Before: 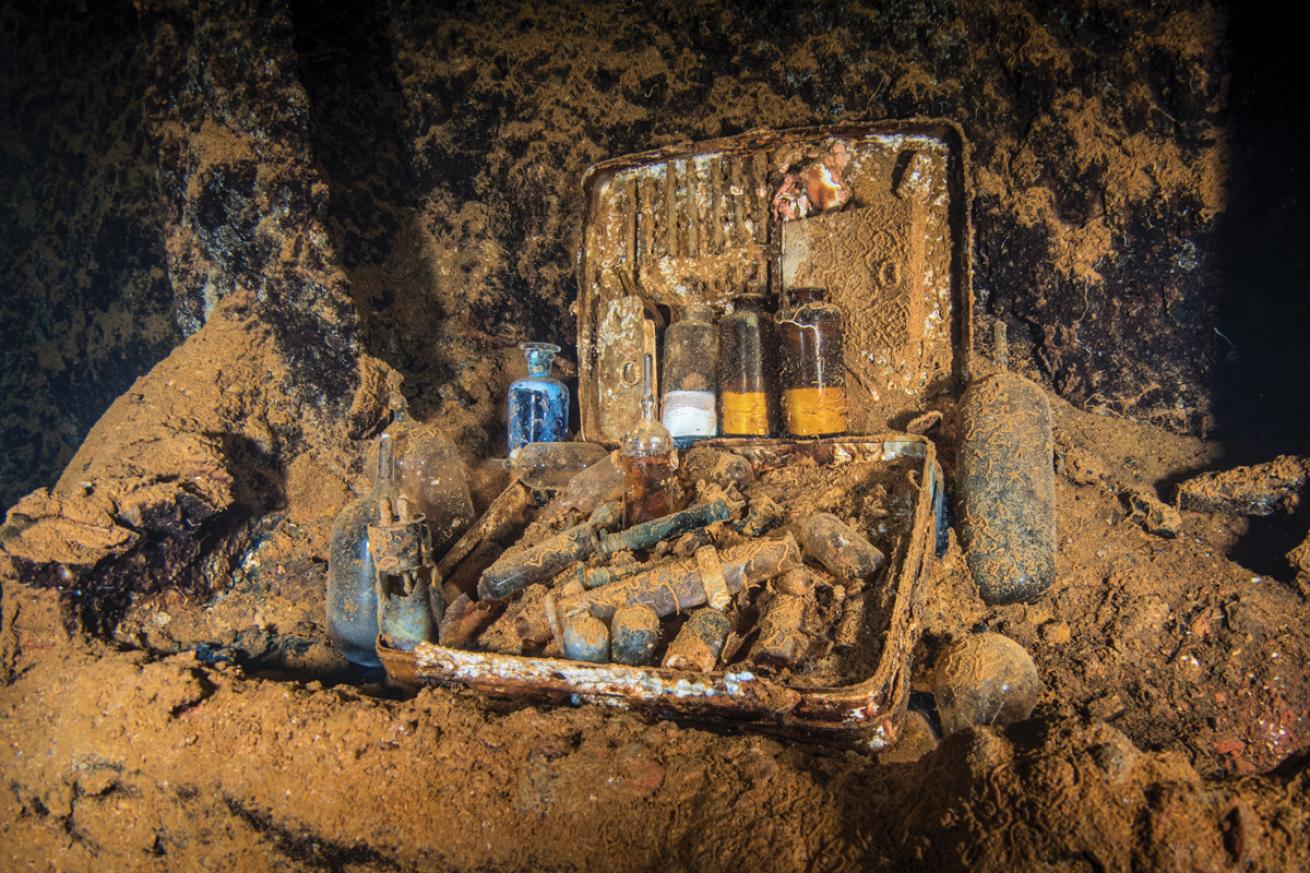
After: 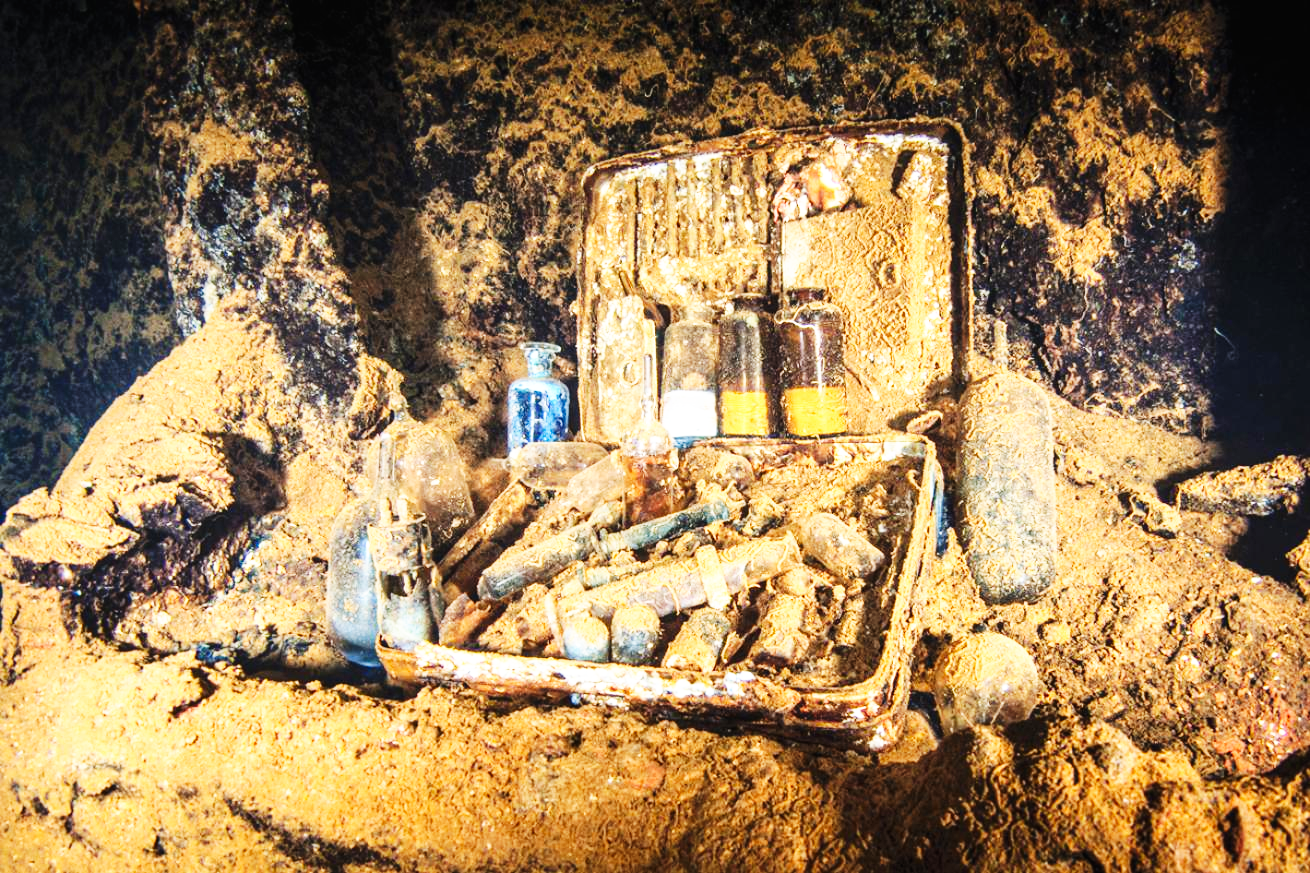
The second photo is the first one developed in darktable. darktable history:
exposure: black level correction -0.002, exposure 0.54 EV, compensate highlight preservation false
base curve: curves: ch0 [(0, 0) (0.007, 0.004) (0.027, 0.03) (0.046, 0.07) (0.207, 0.54) (0.442, 0.872) (0.673, 0.972) (1, 1)], preserve colors none
